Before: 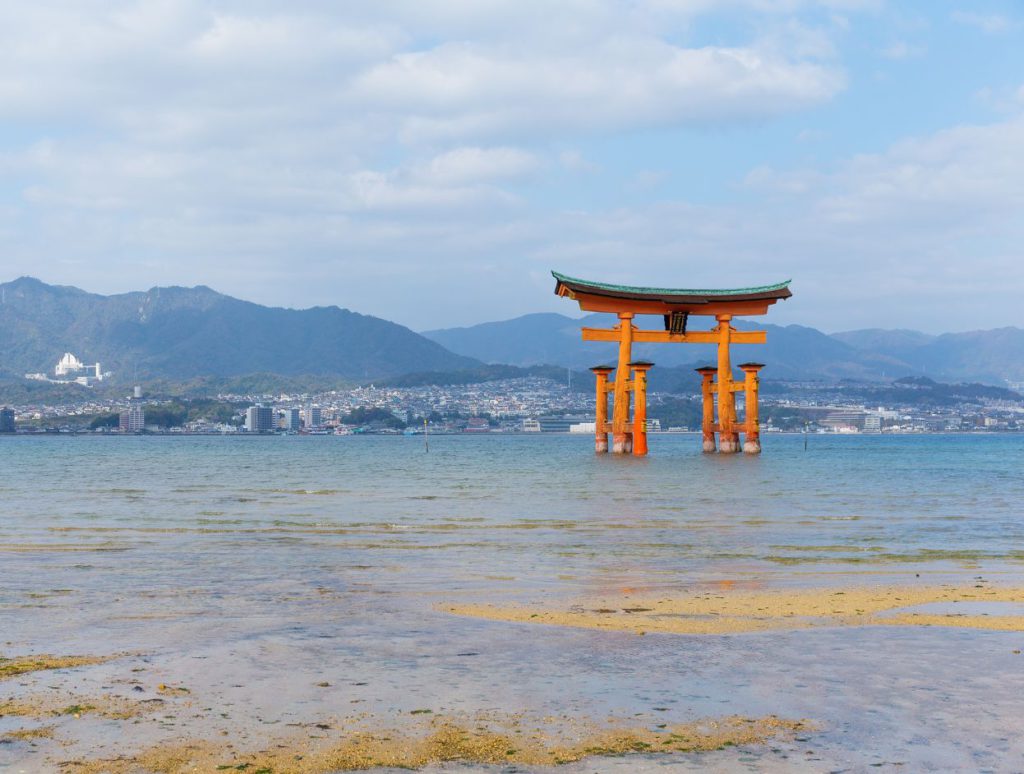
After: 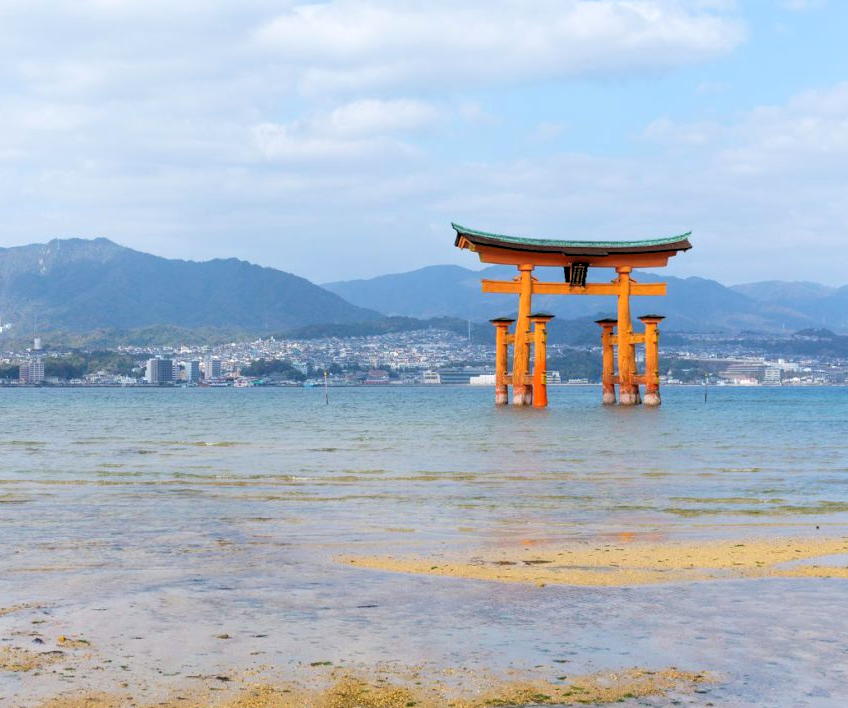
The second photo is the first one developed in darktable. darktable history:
rgb levels: levels [[0.01, 0.419, 0.839], [0, 0.5, 1], [0, 0.5, 1]]
crop: left 9.807%, top 6.259%, right 7.334%, bottom 2.177%
tone equalizer: on, module defaults
